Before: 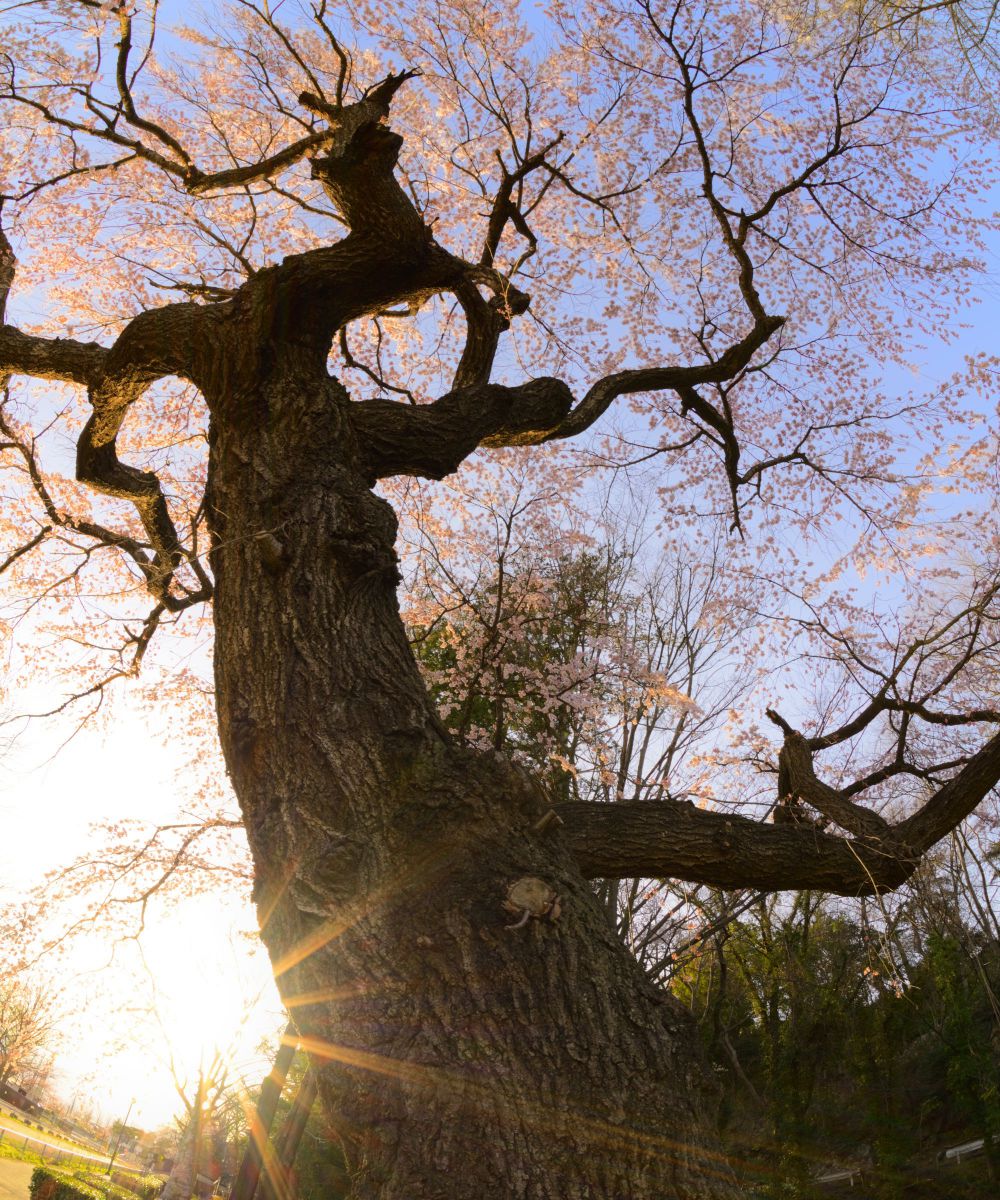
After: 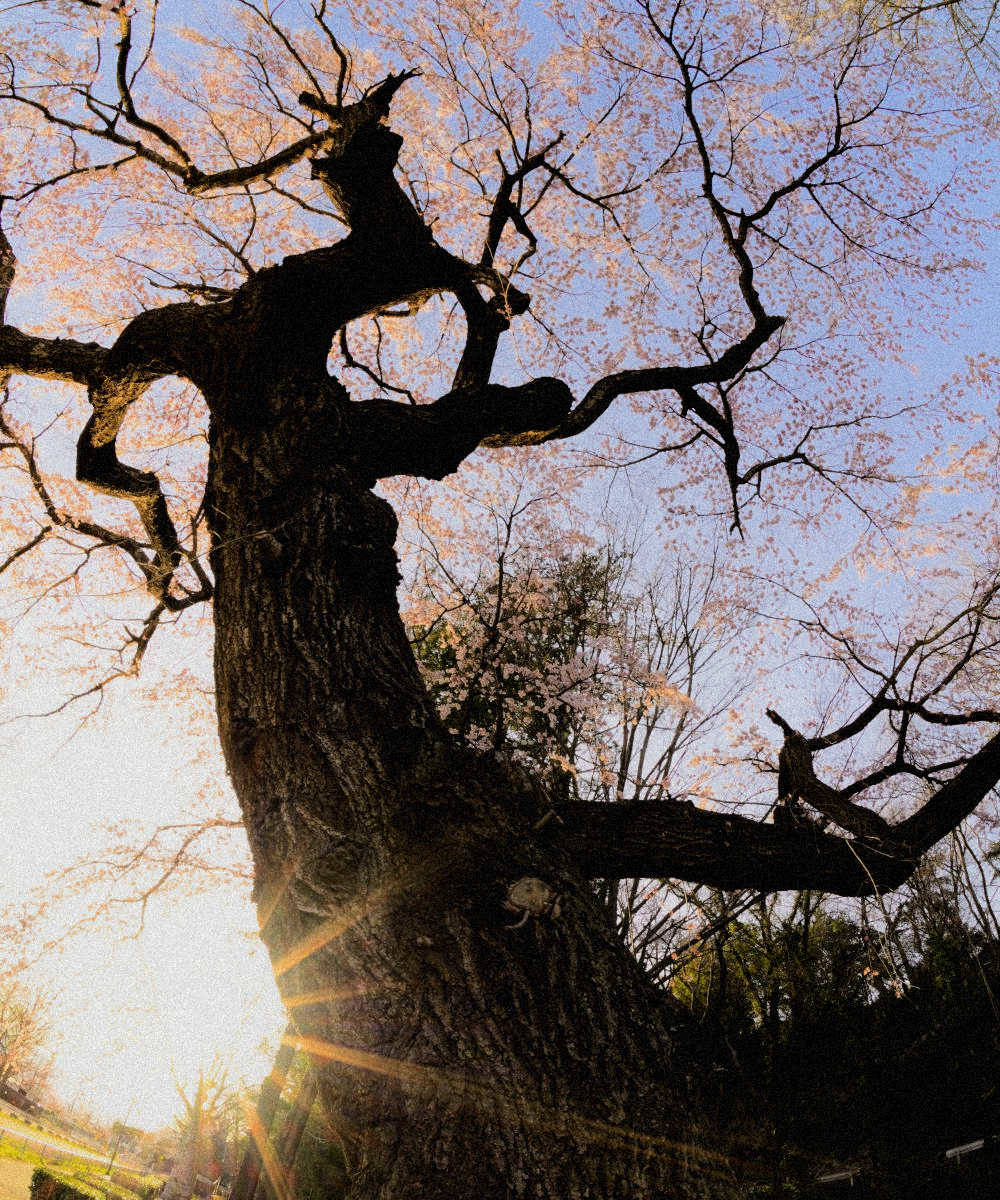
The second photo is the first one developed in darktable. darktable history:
color zones: curves: ch0 [(0, 0.5) (0.143, 0.5) (0.286, 0.5) (0.429, 0.5) (0.571, 0.5) (0.714, 0.476) (0.857, 0.5) (1, 0.5)]; ch2 [(0, 0.5) (0.143, 0.5) (0.286, 0.5) (0.429, 0.5) (0.571, 0.5) (0.714, 0.487) (0.857, 0.5) (1, 0.5)]
filmic rgb: black relative exposure -5 EV, hardness 2.88, contrast 1.3
grain: coarseness 9.38 ISO, strength 34.99%, mid-tones bias 0%
